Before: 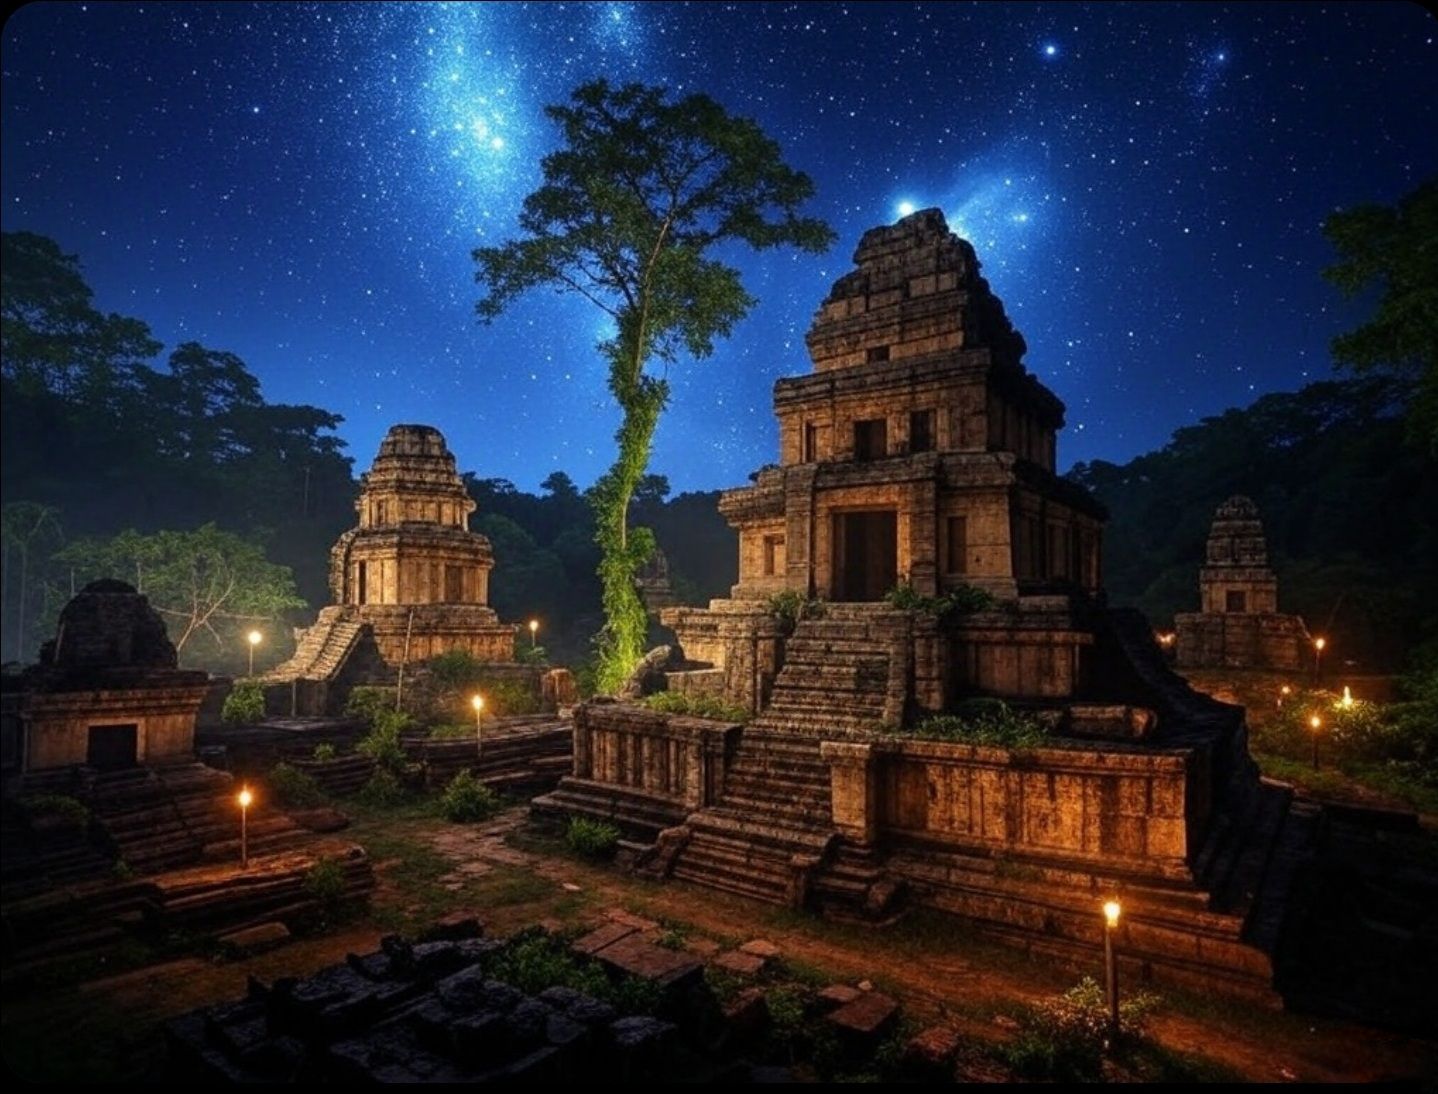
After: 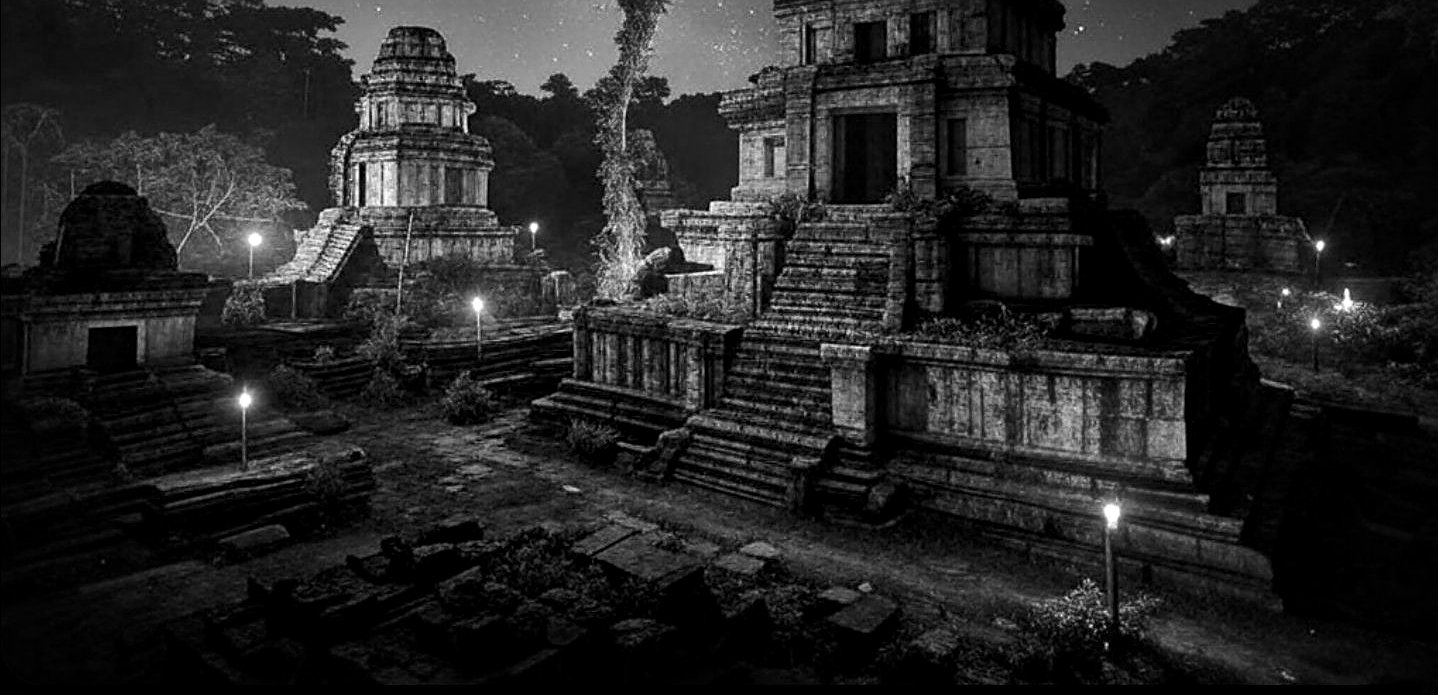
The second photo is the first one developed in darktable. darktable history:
tone equalizer: -8 EV -0.417 EV, -7 EV -0.389 EV, -6 EV -0.333 EV, -5 EV -0.222 EV, -3 EV 0.222 EV, -2 EV 0.333 EV, -1 EV 0.389 EV, +0 EV 0.417 EV, edges refinement/feathering 500, mask exposure compensation -1.57 EV, preserve details no
crop and rotate: top 36.435%
sharpen: on, module defaults
local contrast: mode bilateral grid, contrast 20, coarseness 50, detail 132%, midtone range 0.2
monochrome: on, module defaults
